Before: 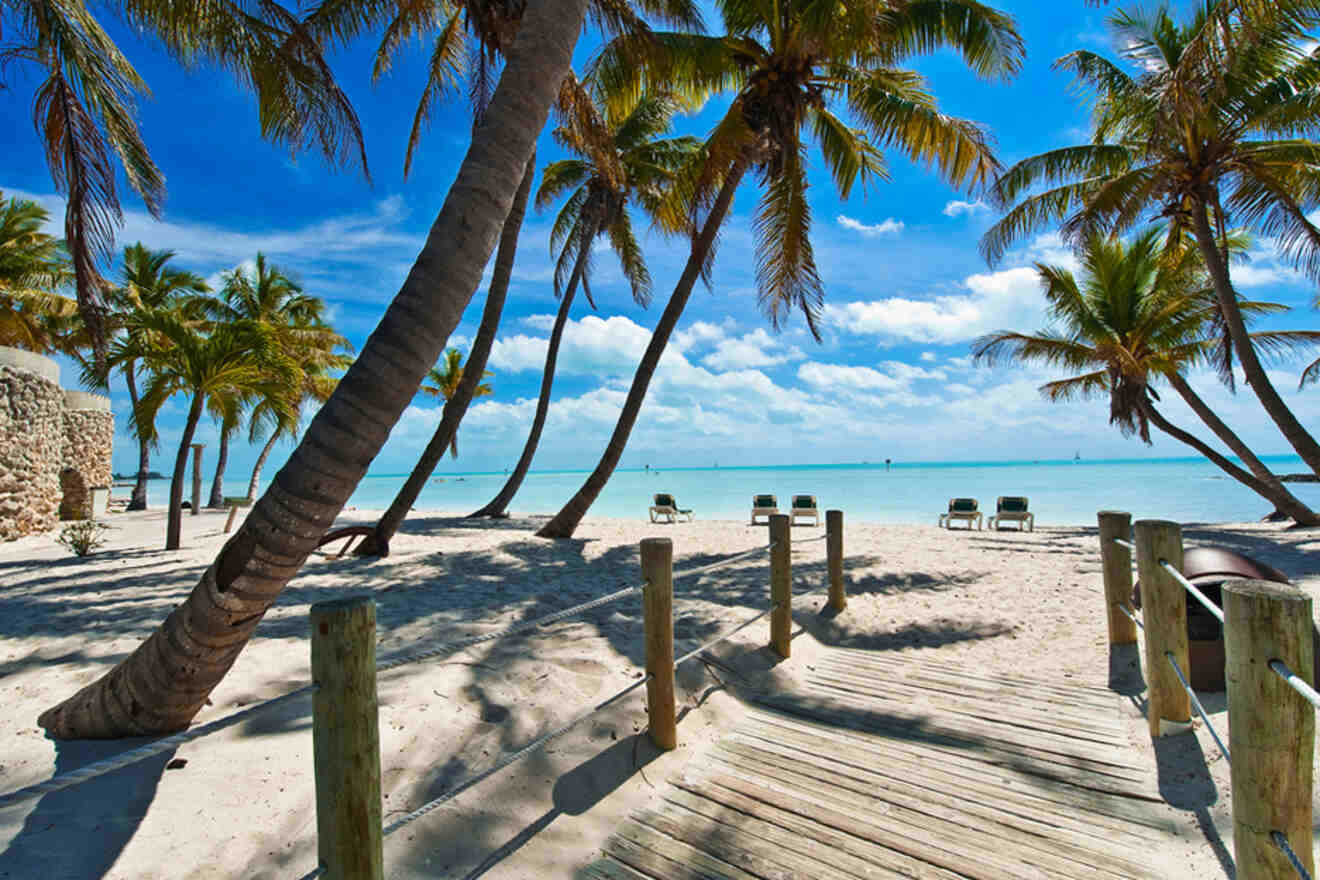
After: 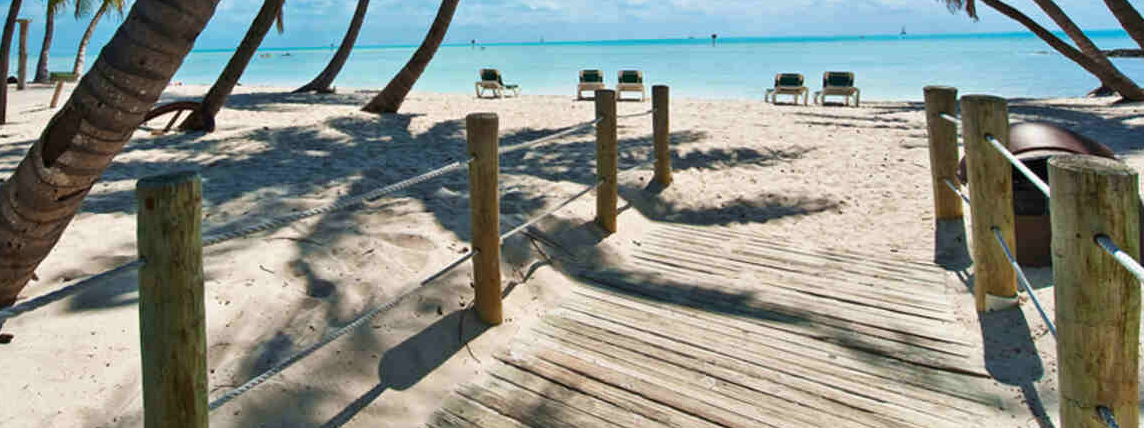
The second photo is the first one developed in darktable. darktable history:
crop and rotate: left 13.266%, top 48.392%, bottom 2.924%
